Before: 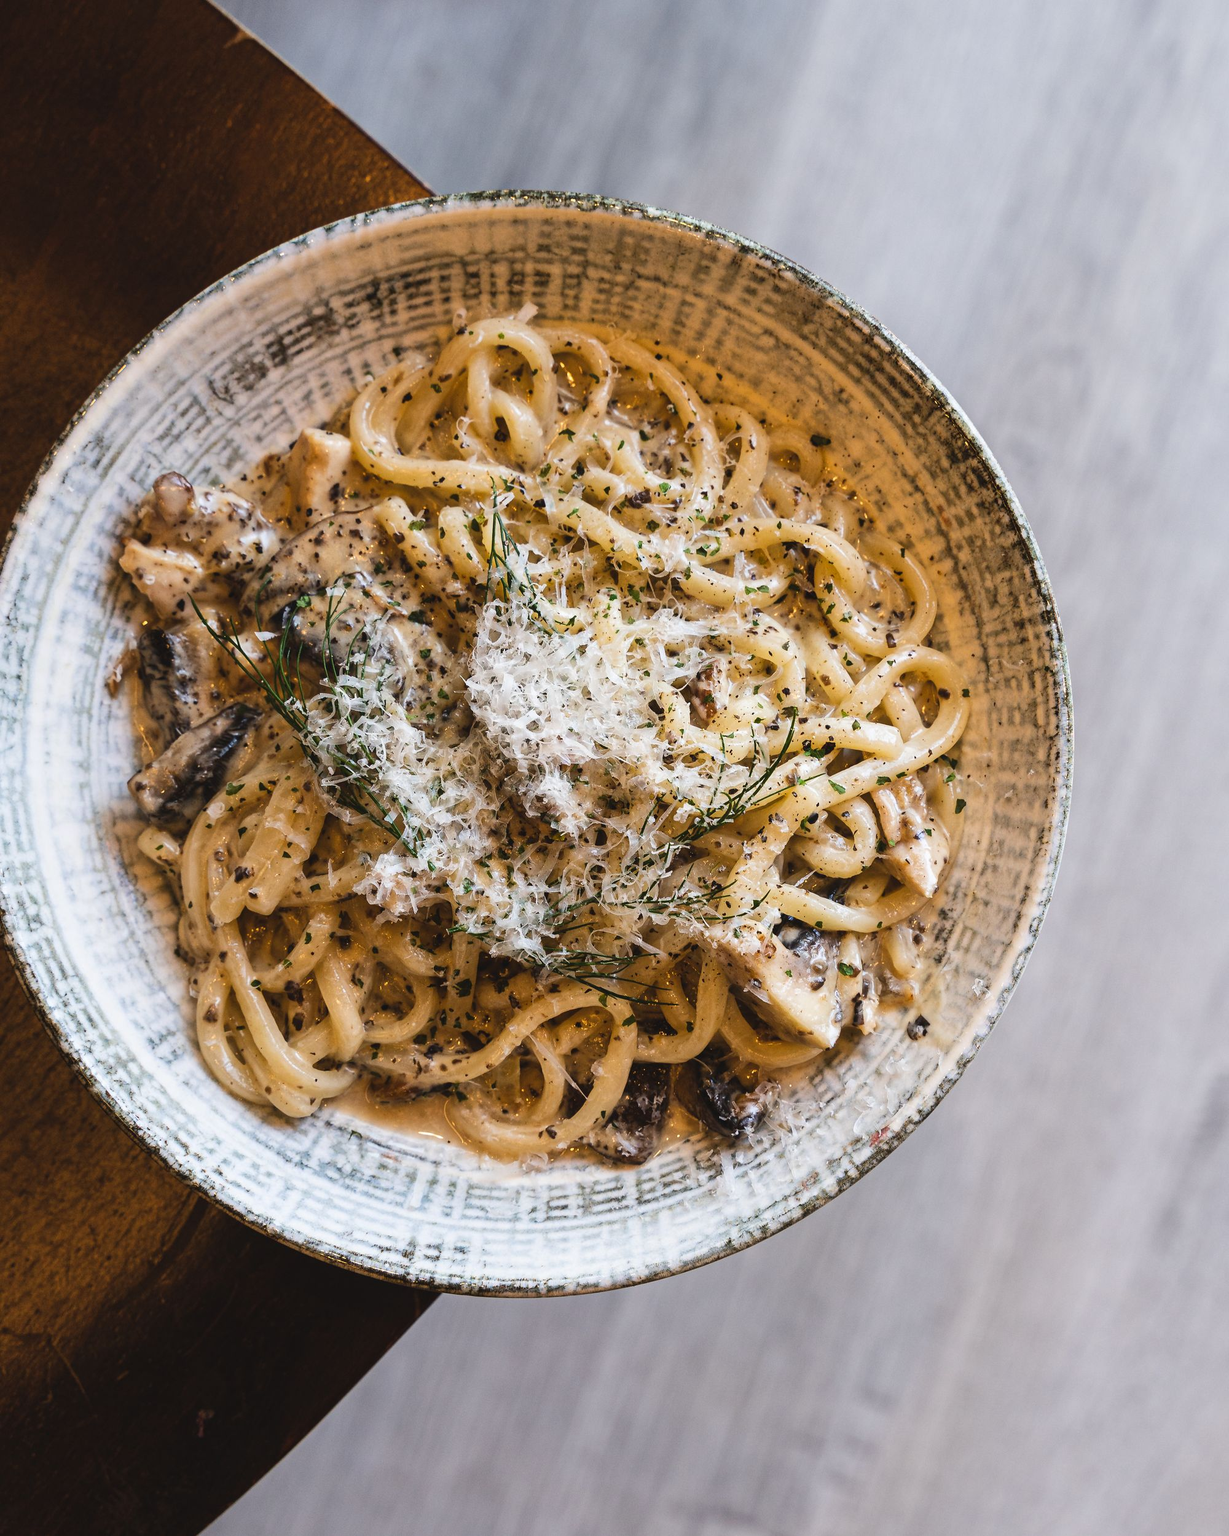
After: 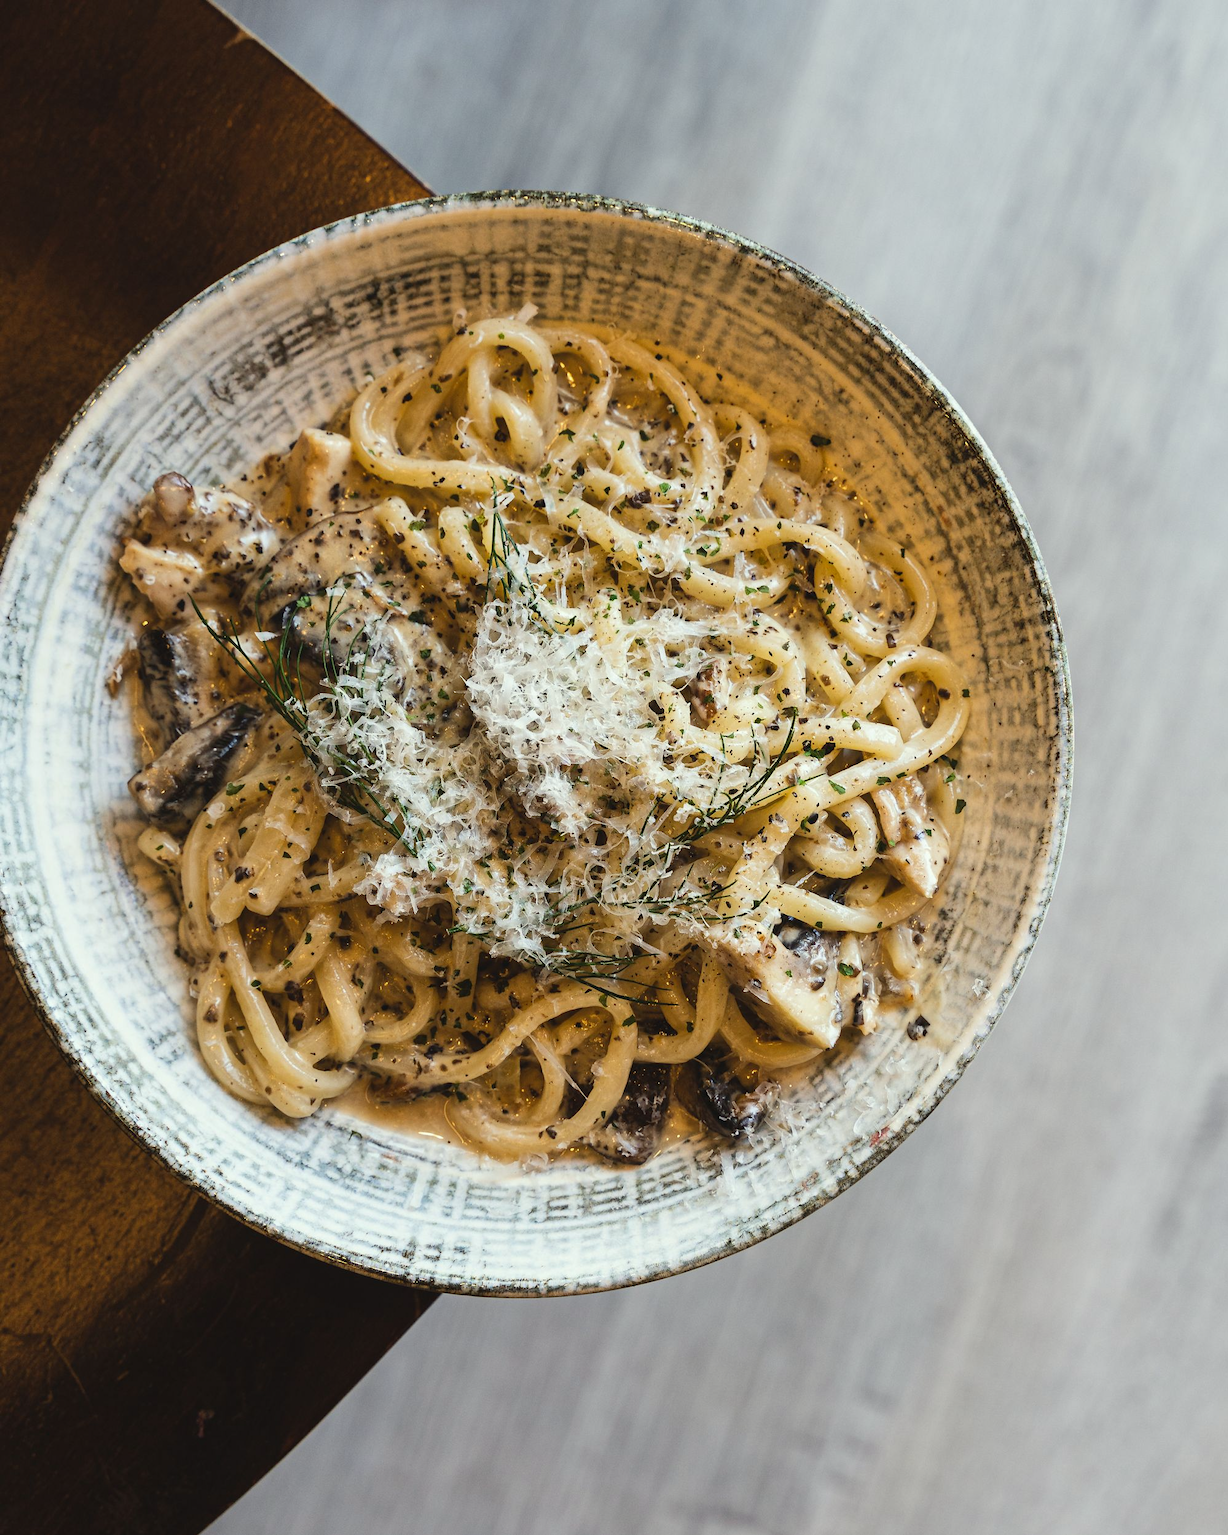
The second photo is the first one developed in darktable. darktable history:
color correction: highlights a* -4.62, highlights b* 5.06, saturation 0.962
